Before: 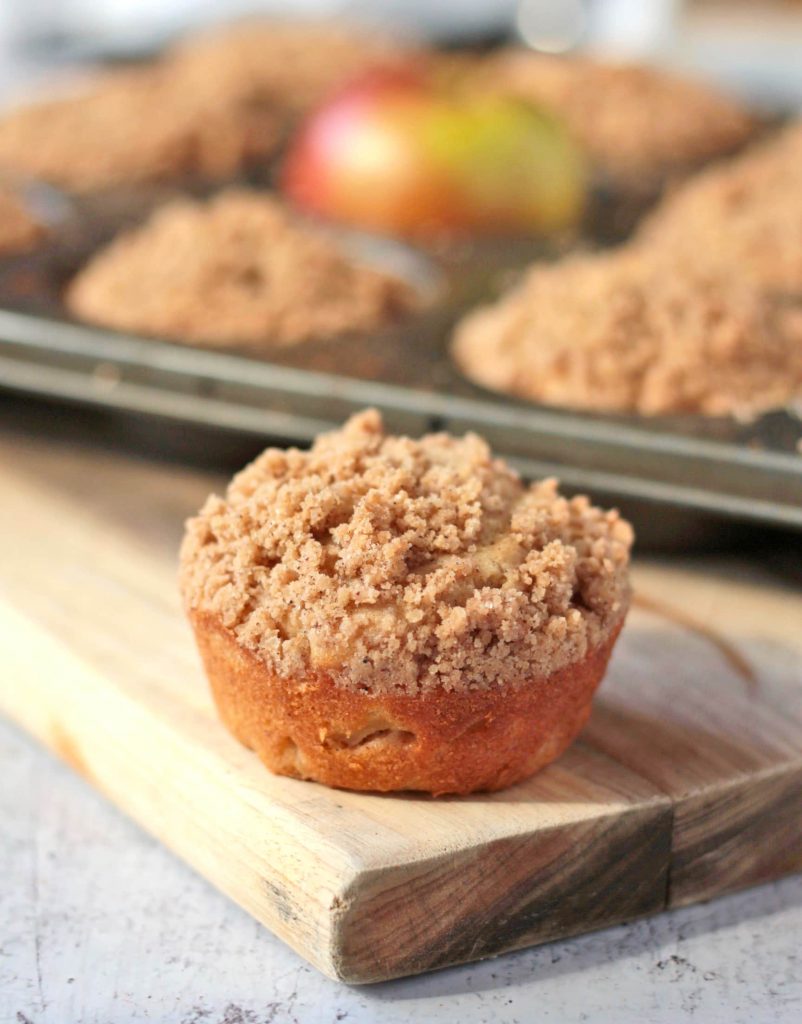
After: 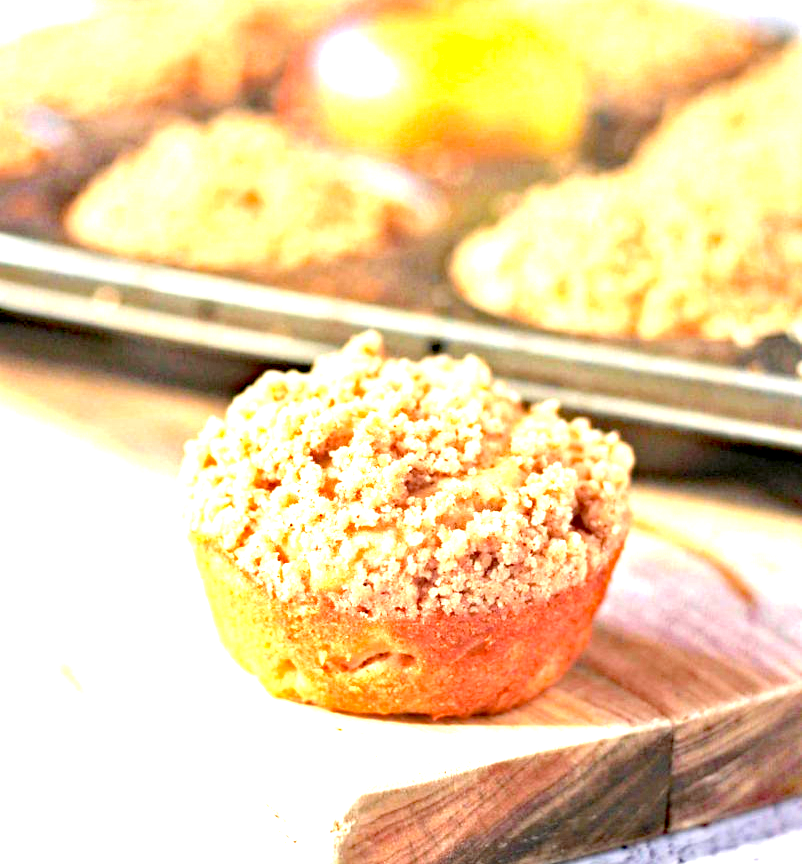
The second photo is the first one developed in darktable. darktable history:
crop: top 7.571%, bottom 7.994%
haze removal: strength 0.488, distance 0.436, compatibility mode true, adaptive false
exposure: black level correction 0, exposure 2.13 EV, compensate highlight preservation false
